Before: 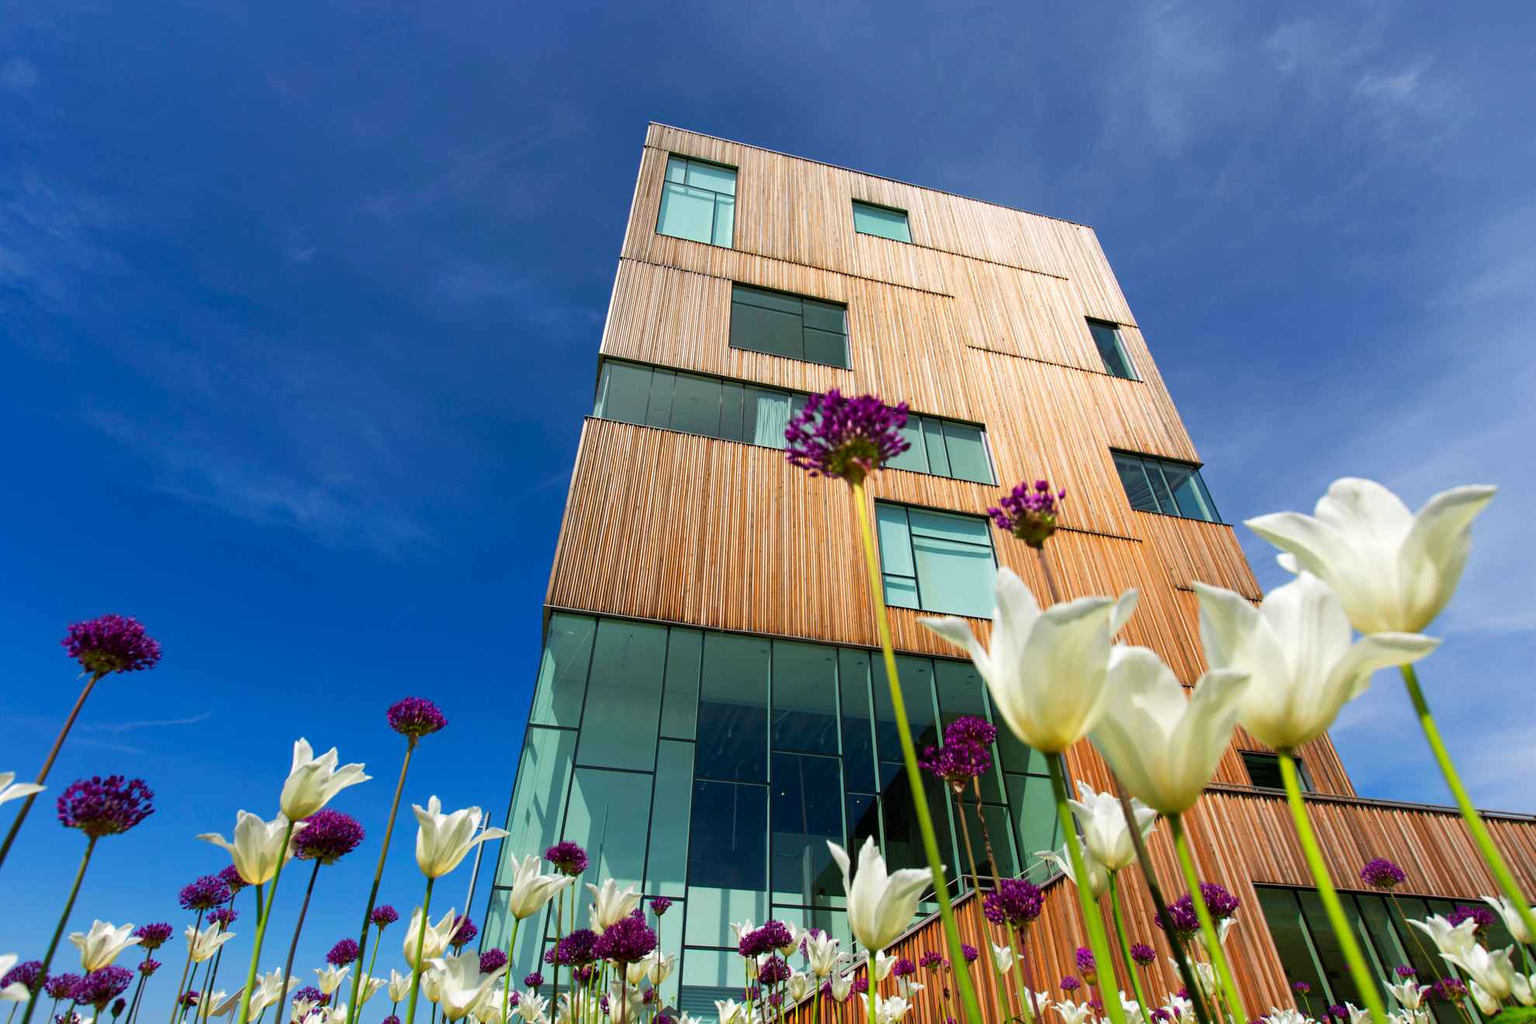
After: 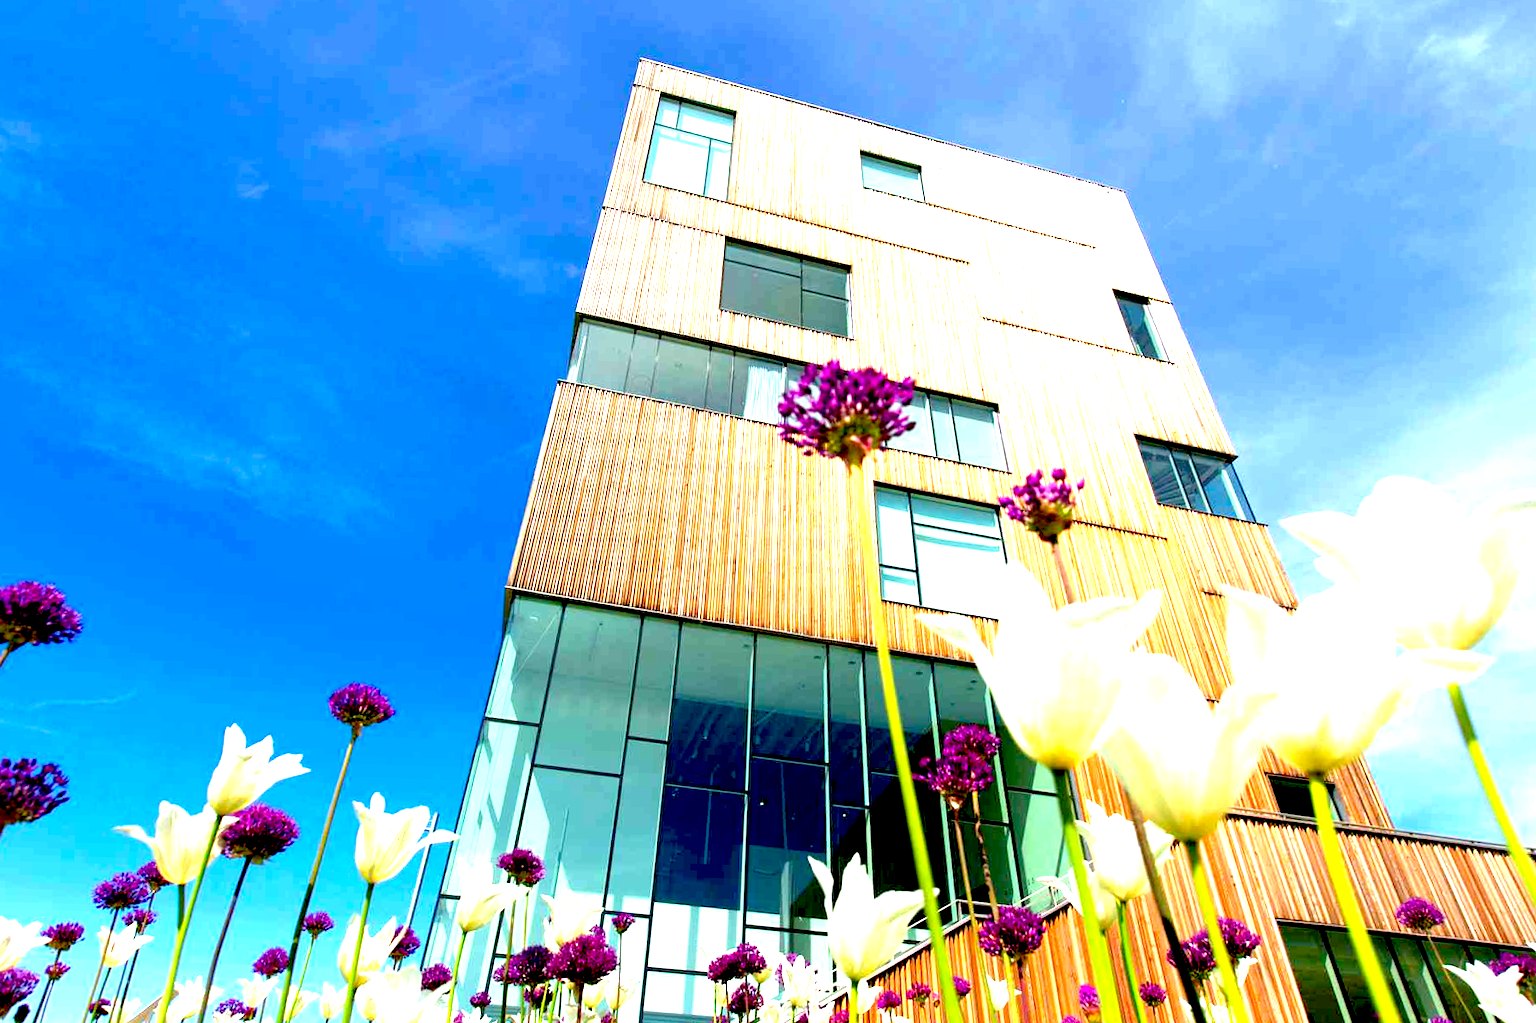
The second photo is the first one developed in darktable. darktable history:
crop and rotate: angle -1.96°, left 3.097%, top 4.154%, right 1.586%, bottom 0.529%
exposure: black level correction 0.016, exposure 1.774 EV, compensate highlight preservation false
